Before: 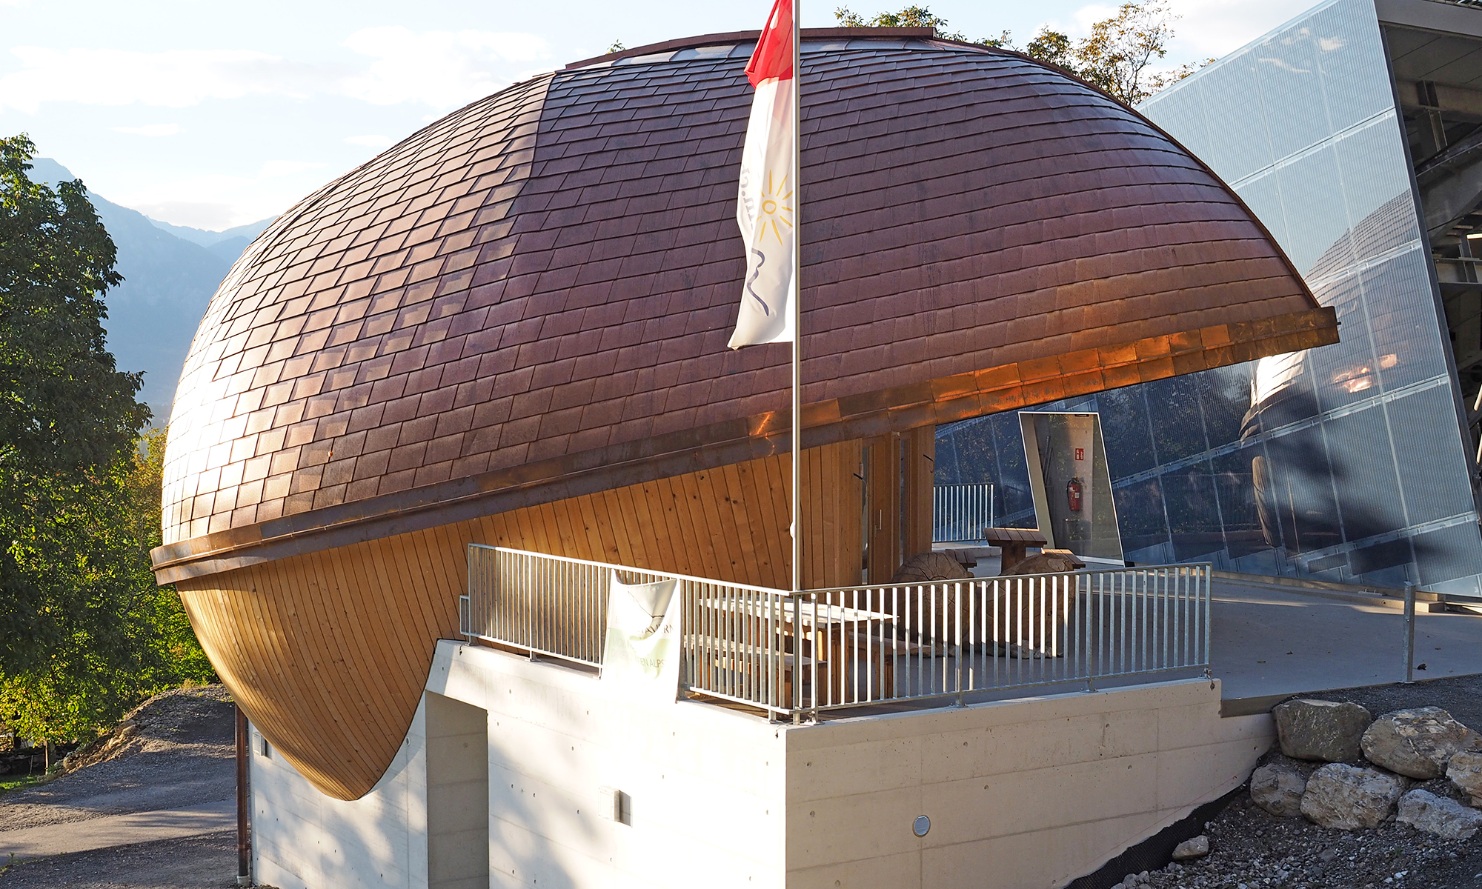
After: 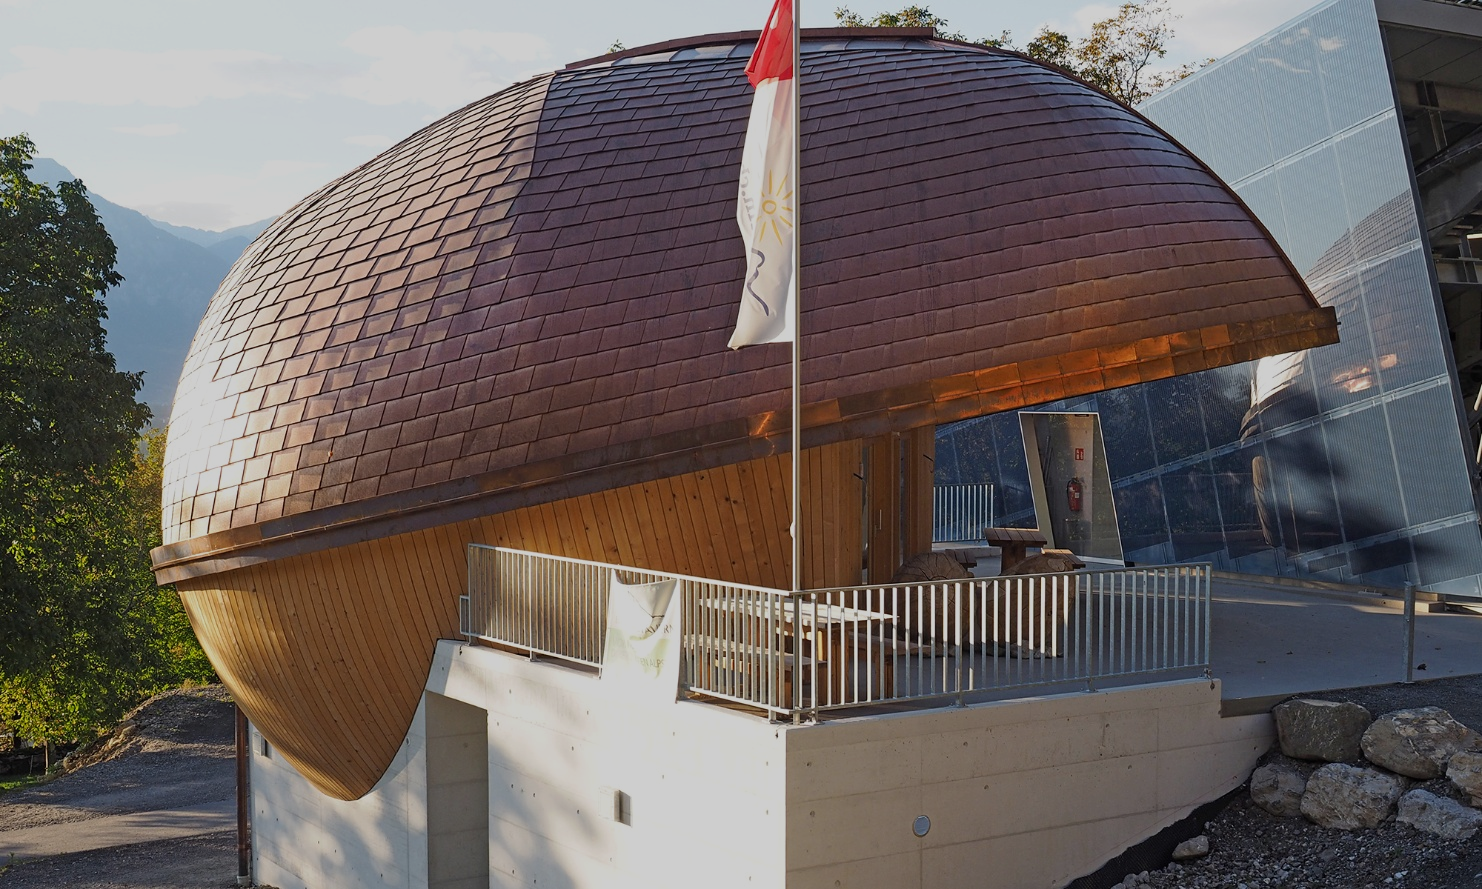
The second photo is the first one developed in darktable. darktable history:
exposure: black level correction 0, exposure -0.689 EV, compensate exposure bias true, compensate highlight preservation false
